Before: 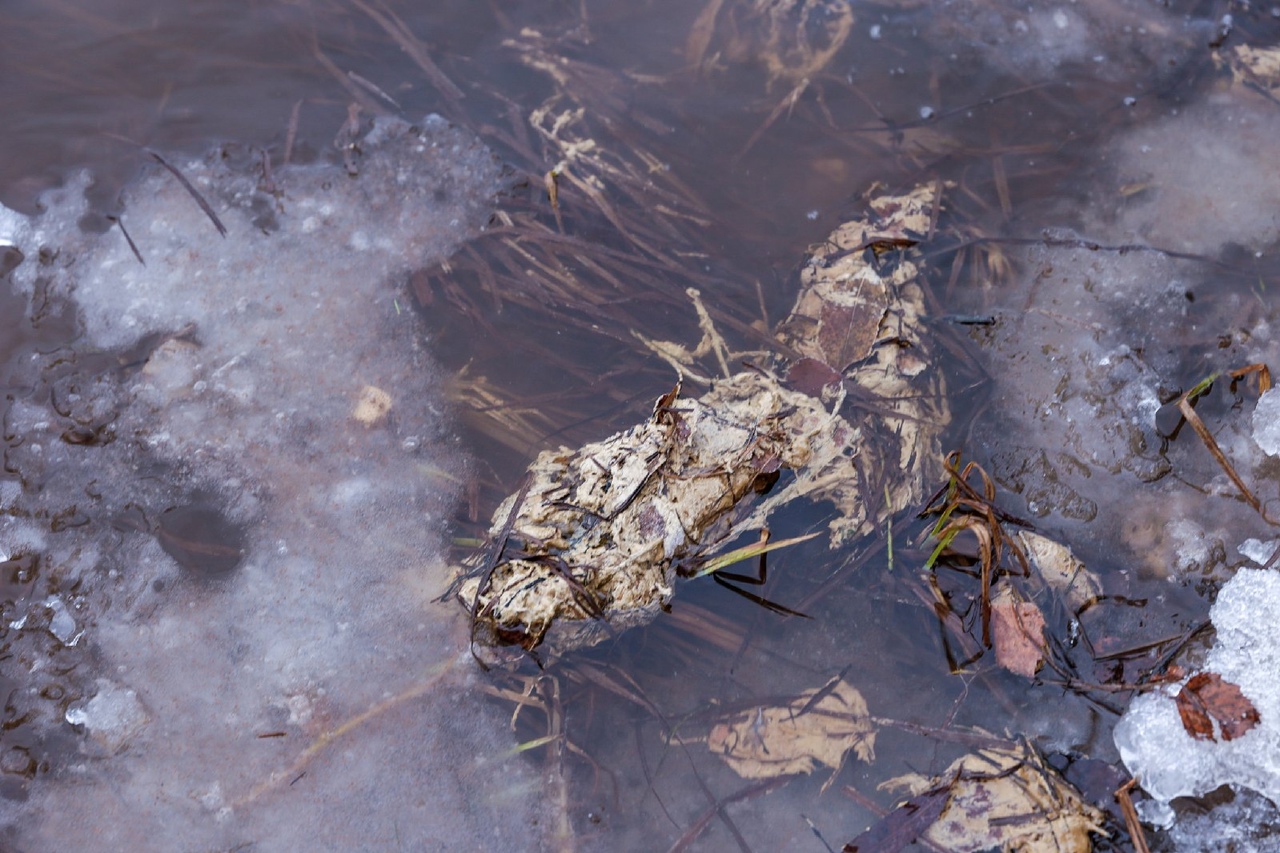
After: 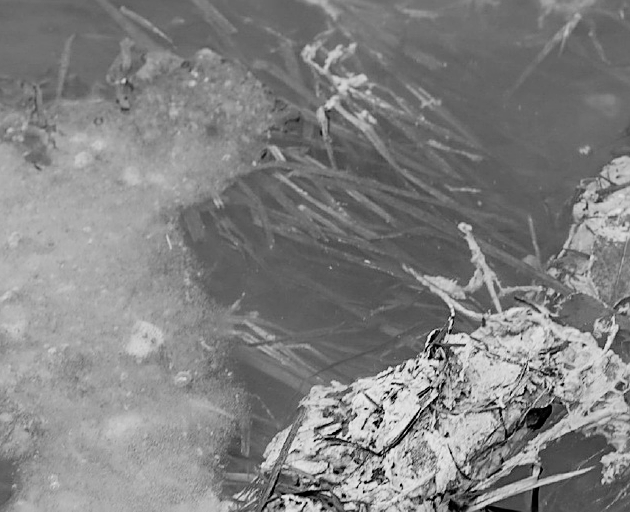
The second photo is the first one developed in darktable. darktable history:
exposure: black level correction 0, exposure 0.7 EV, compensate exposure bias true, compensate highlight preservation false
crop: left 17.835%, top 7.675%, right 32.881%, bottom 32.213%
filmic rgb: black relative exposure -7.65 EV, white relative exposure 4.56 EV, hardness 3.61
monochrome: a 16.06, b 15.48, size 1
tone equalizer: on, module defaults
sharpen: on, module defaults
